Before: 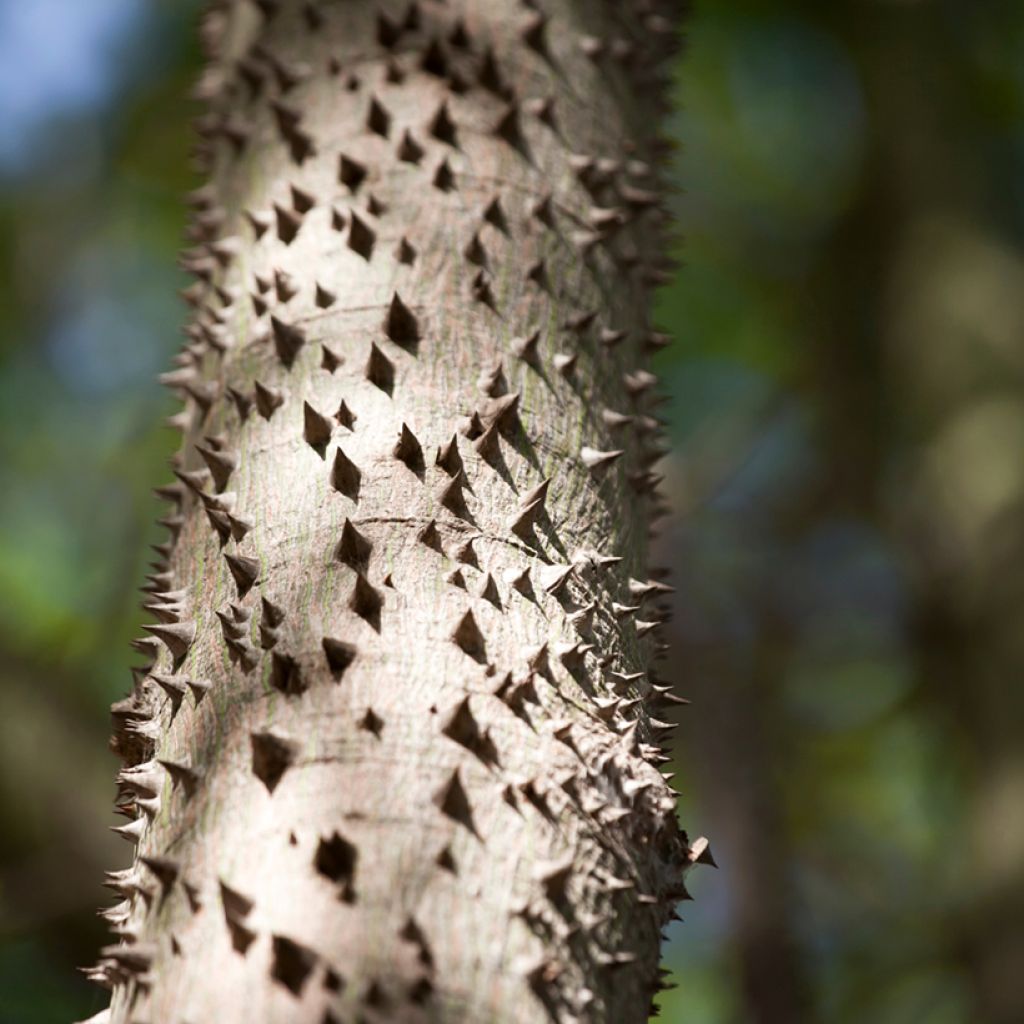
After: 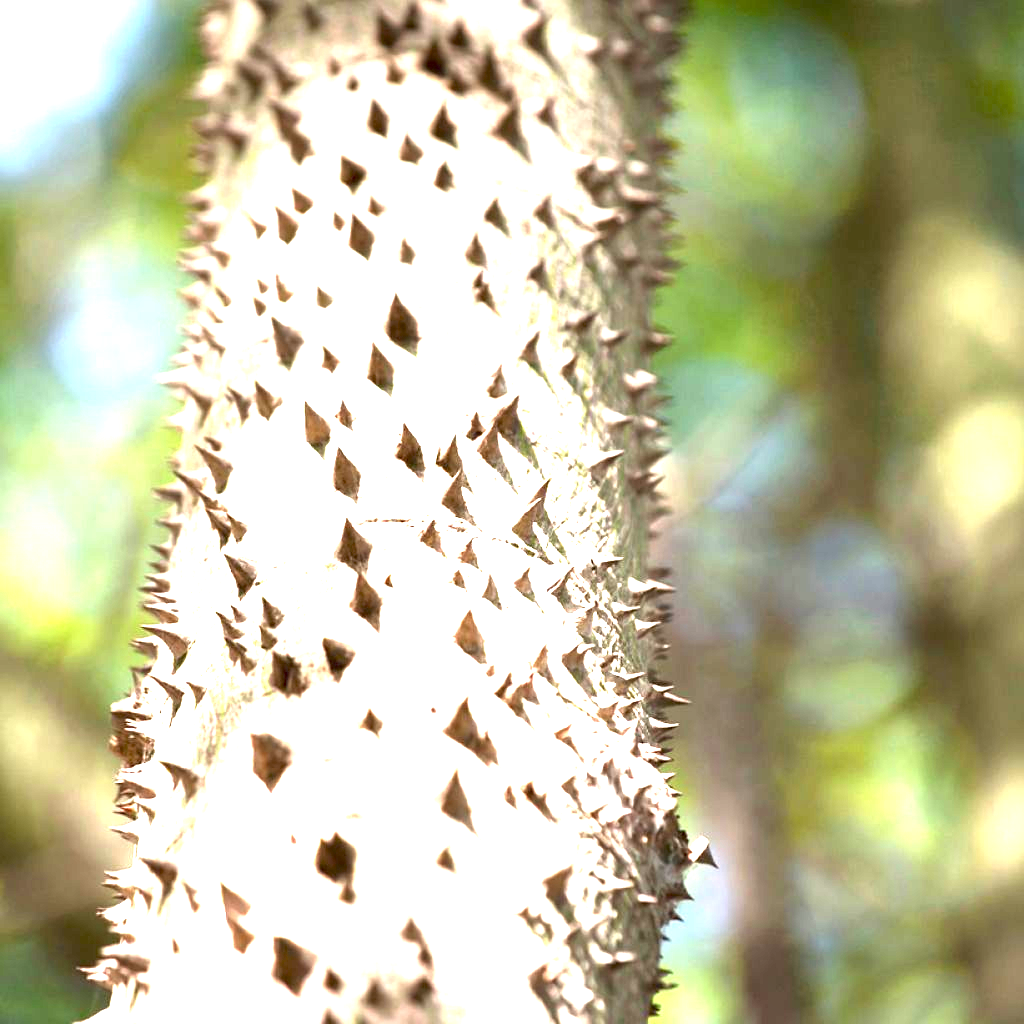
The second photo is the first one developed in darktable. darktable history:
exposure: exposure 3 EV, compensate highlight preservation false
white balance: emerald 1
local contrast: mode bilateral grid, contrast 20, coarseness 50, detail 120%, midtone range 0.2
base curve: exposure shift 0, preserve colors none
